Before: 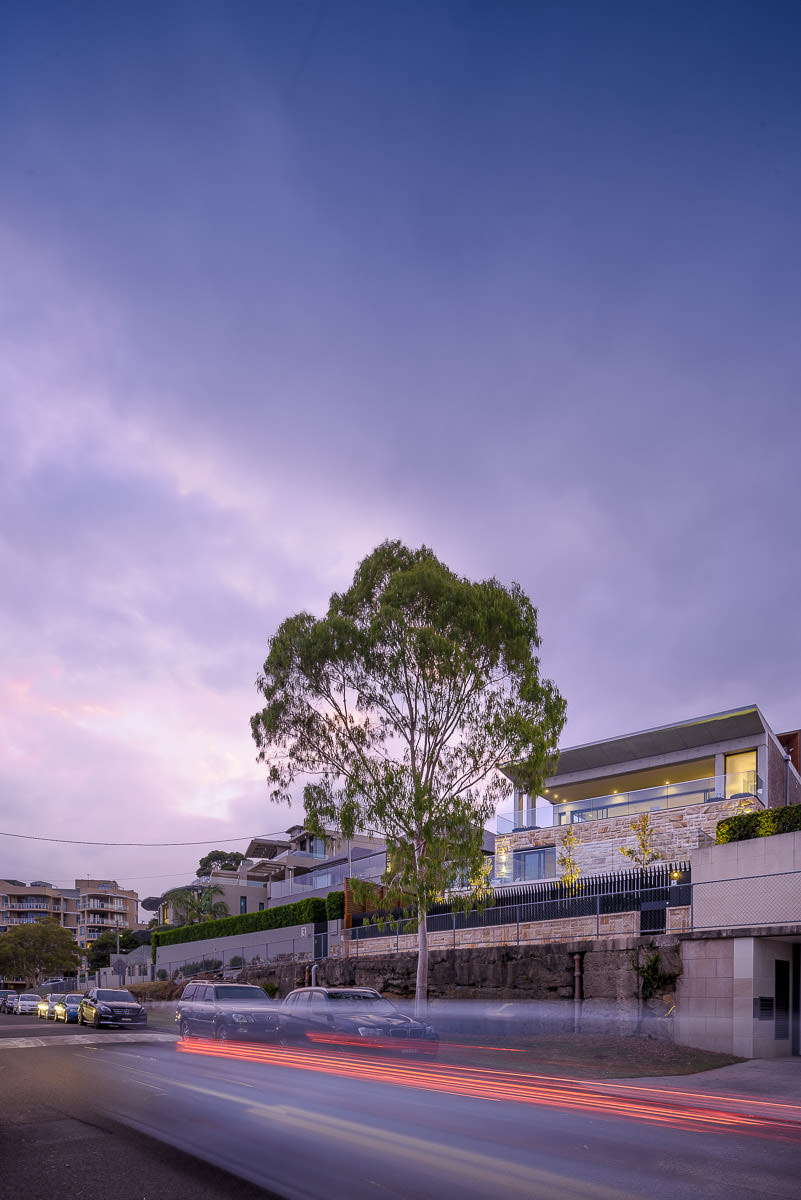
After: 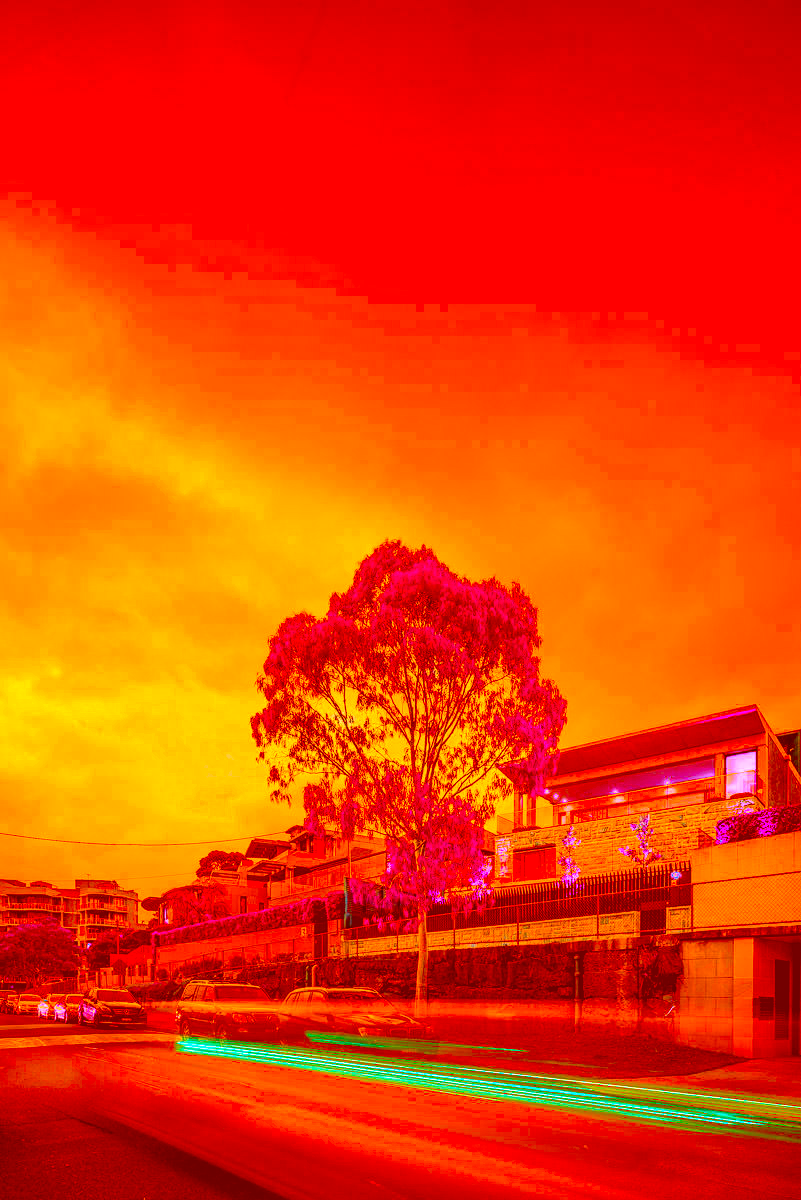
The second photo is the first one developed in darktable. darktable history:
exposure: exposure 0.648 EV, compensate highlight preservation false
color correction: highlights a* -39.68, highlights b* -40, shadows a* -40, shadows b* -40, saturation -3
local contrast: on, module defaults
